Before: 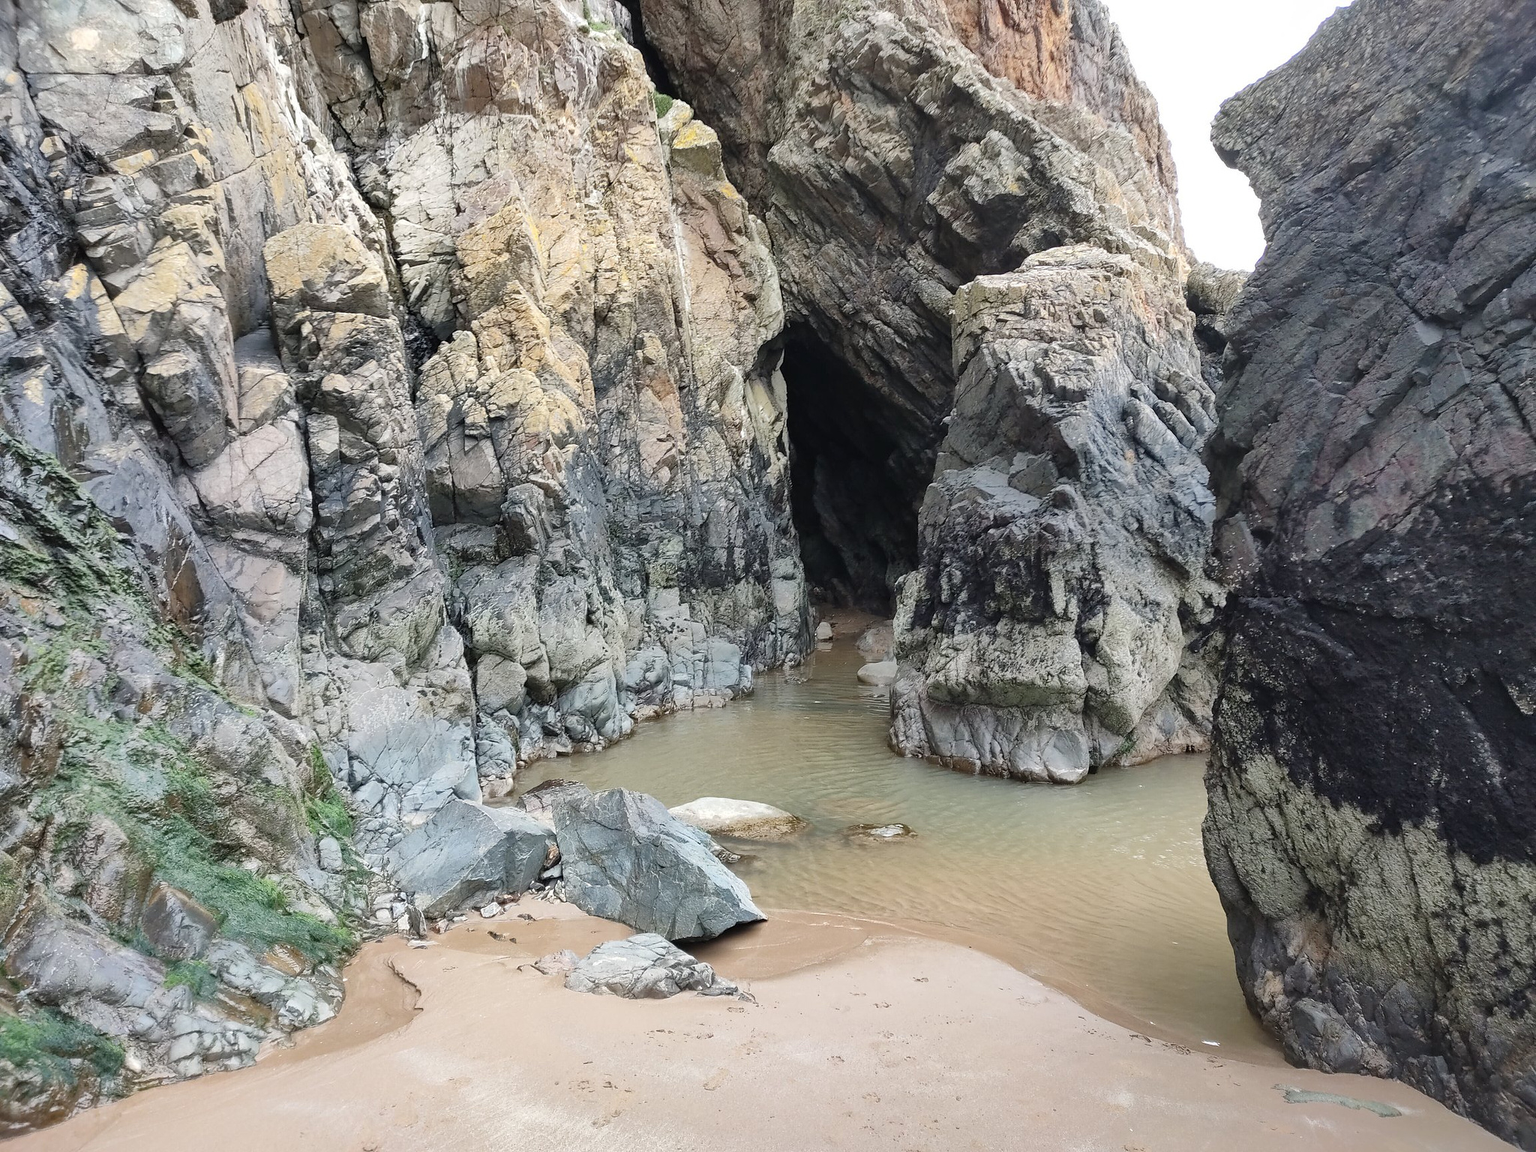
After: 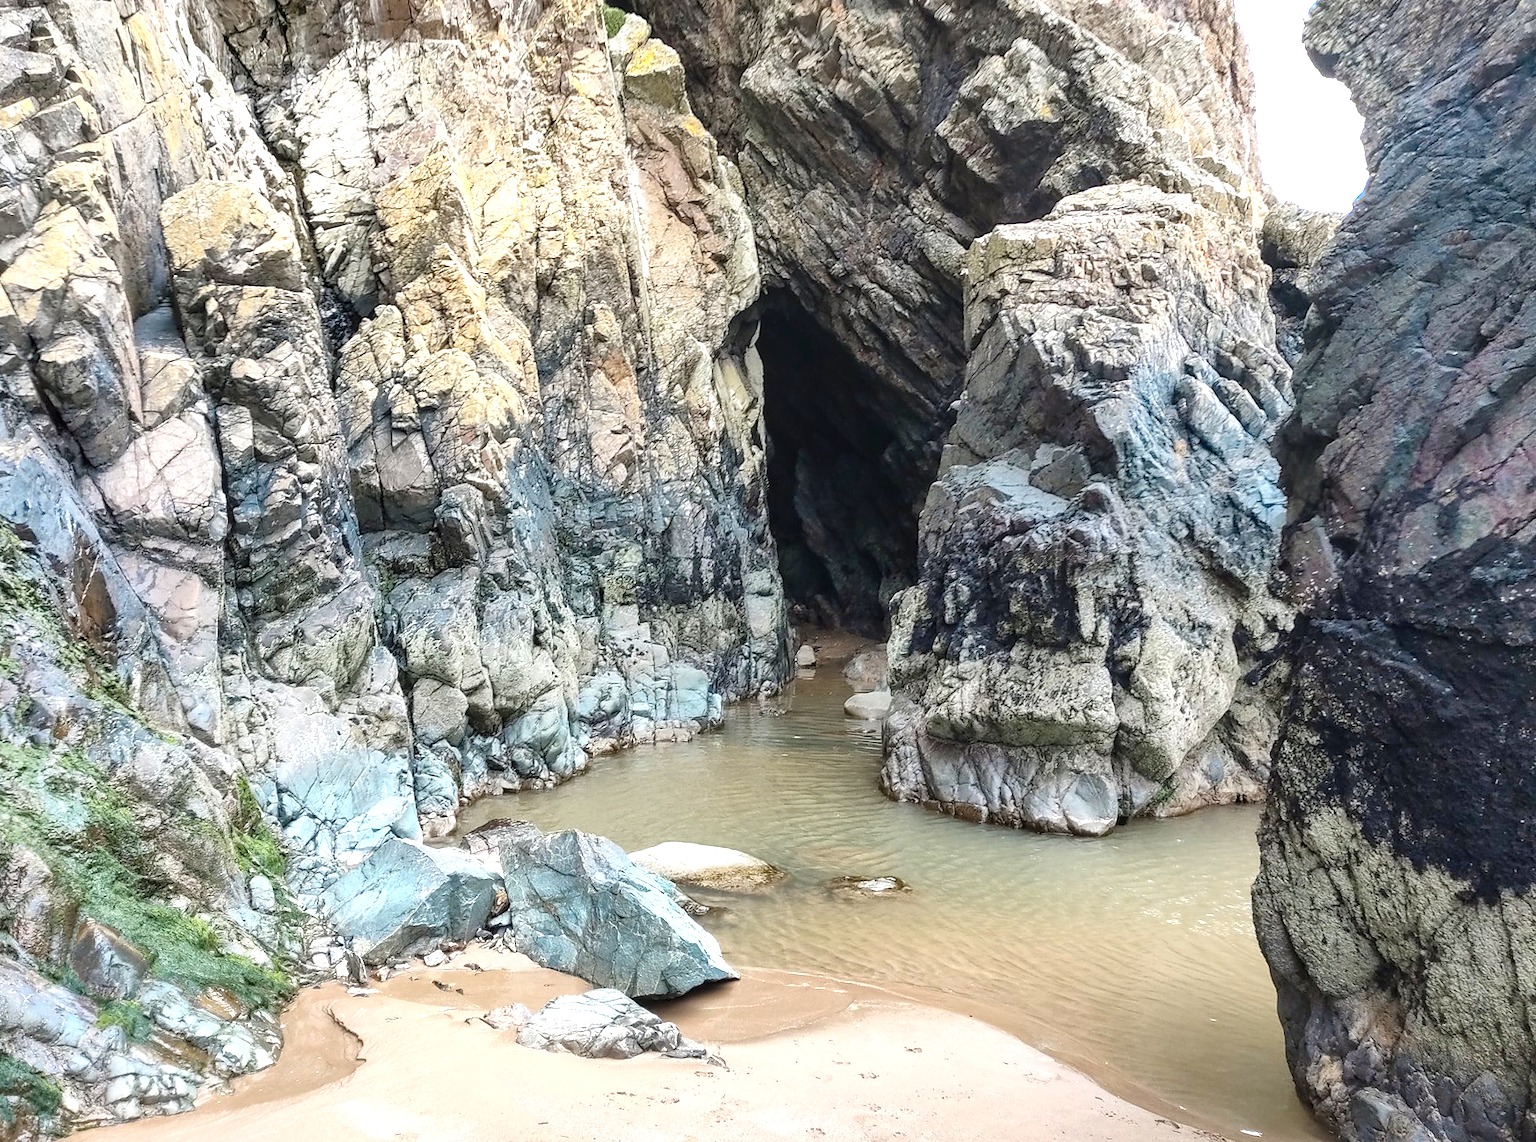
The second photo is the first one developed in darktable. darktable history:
crop: left 3.305%, top 6.436%, right 6.389%, bottom 3.258%
levels: levels [0, 0.43, 0.859]
local contrast: on, module defaults
rotate and perspective: rotation 0.062°, lens shift (vertical) 0.115, lens shift (horizontal) -0.133, crop left 0.047, crop right 0.94, crop top 0.061, crop bottom 0.94
color zones: curves: ch0 [(0.254, 0.492) (0.724, 0.62)]; ch1 [(0.25, 0.528) (0.719, 0.796)]; ch2 [(0, 0.472) (0.25, 0.5) (0.73, 0.184)]
